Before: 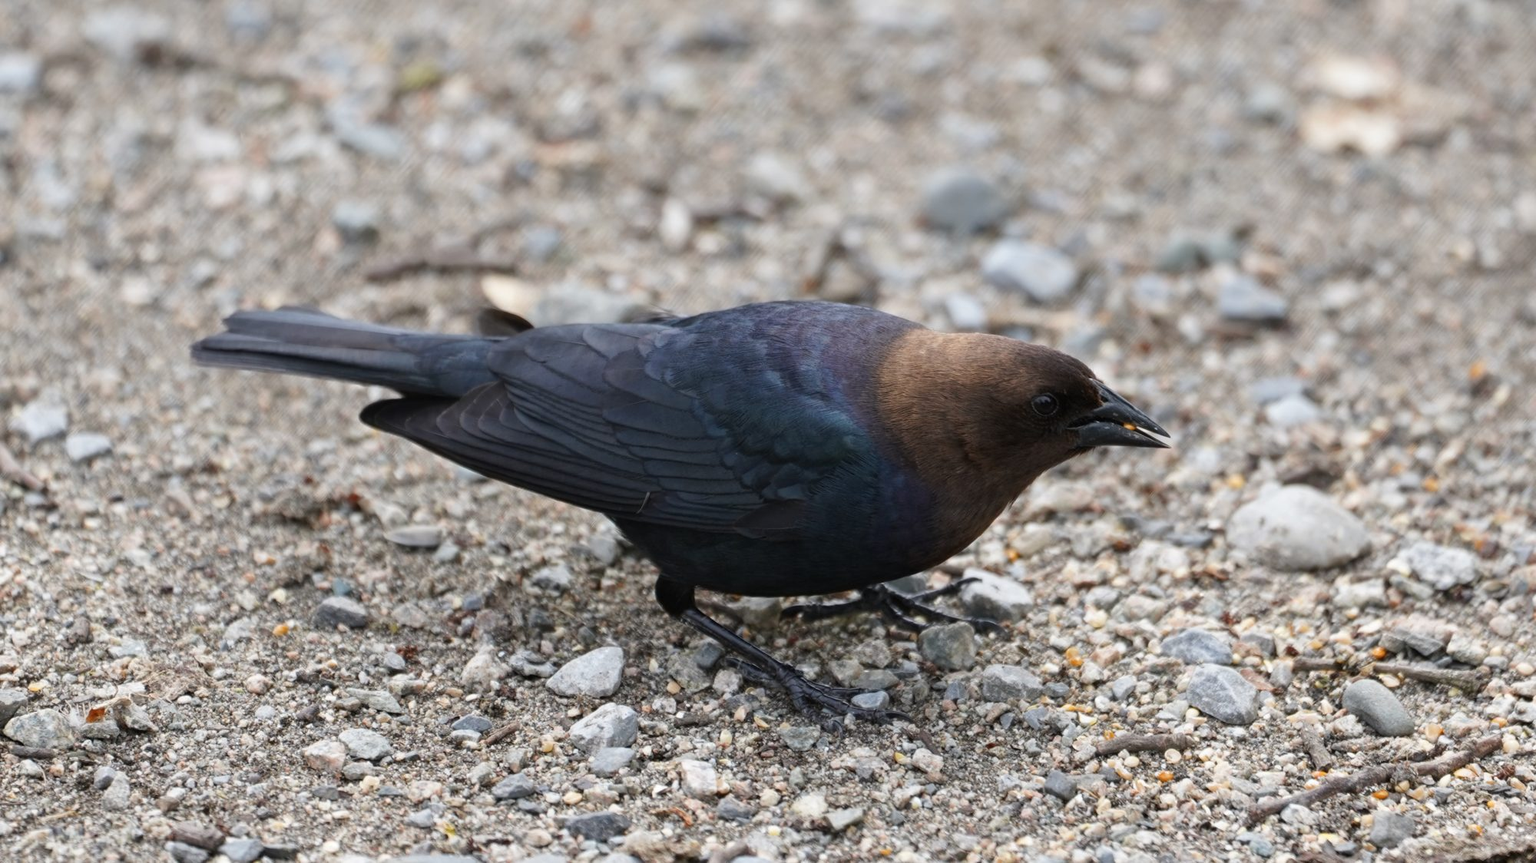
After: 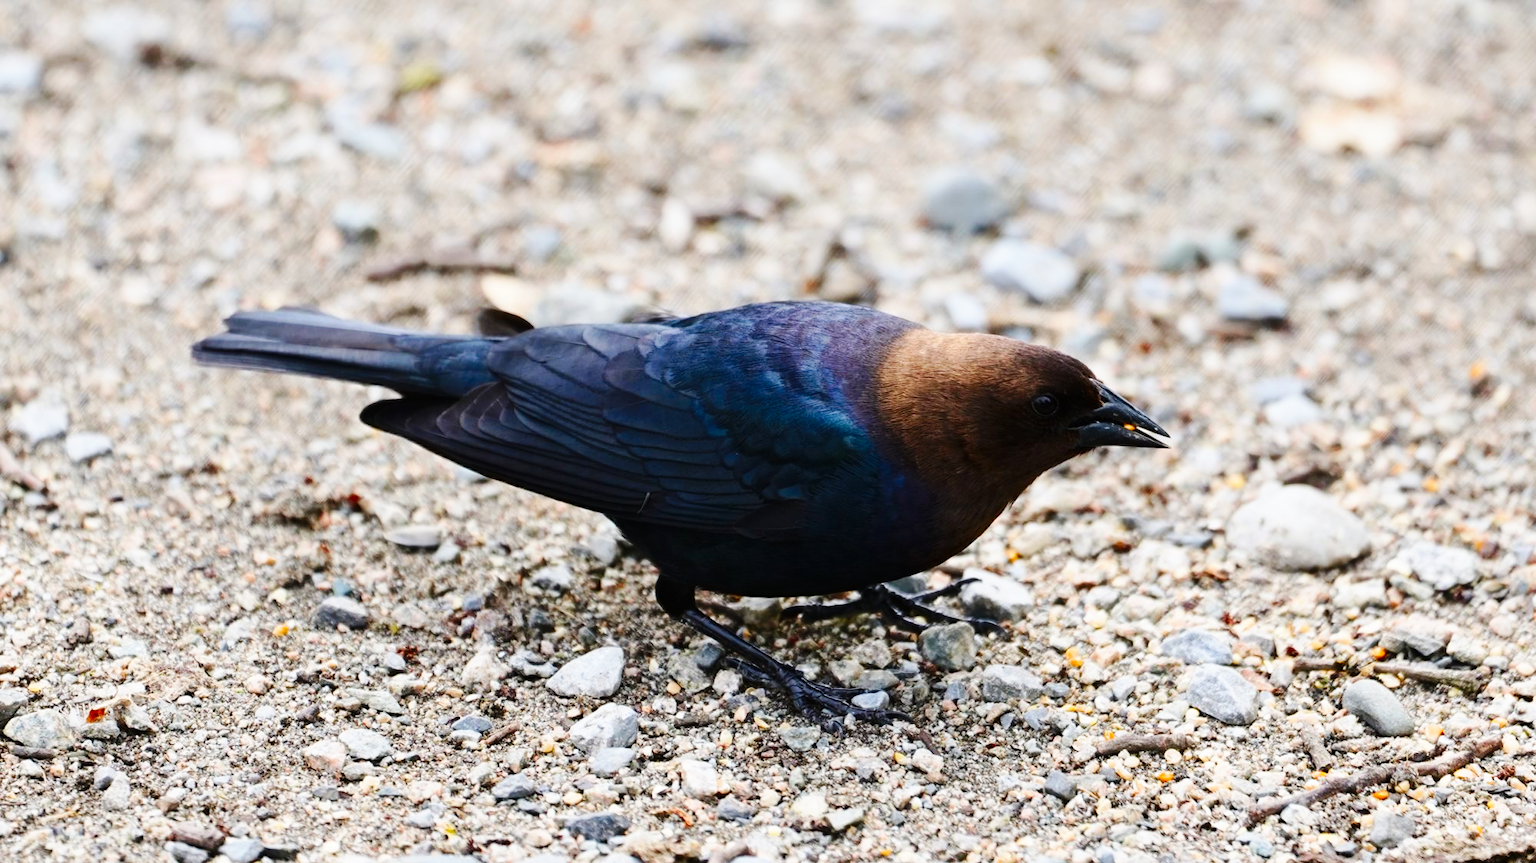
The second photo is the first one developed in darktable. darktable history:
contrast brightness saturation: contrast 0.16, saturation 0.32
base curve: curves: ch0 [(0, 0) (0.036, 0.025) (0.121, 0.166) (0.206, 0.329) (0.605, 0.79) (1, 1)], preserve colors none
